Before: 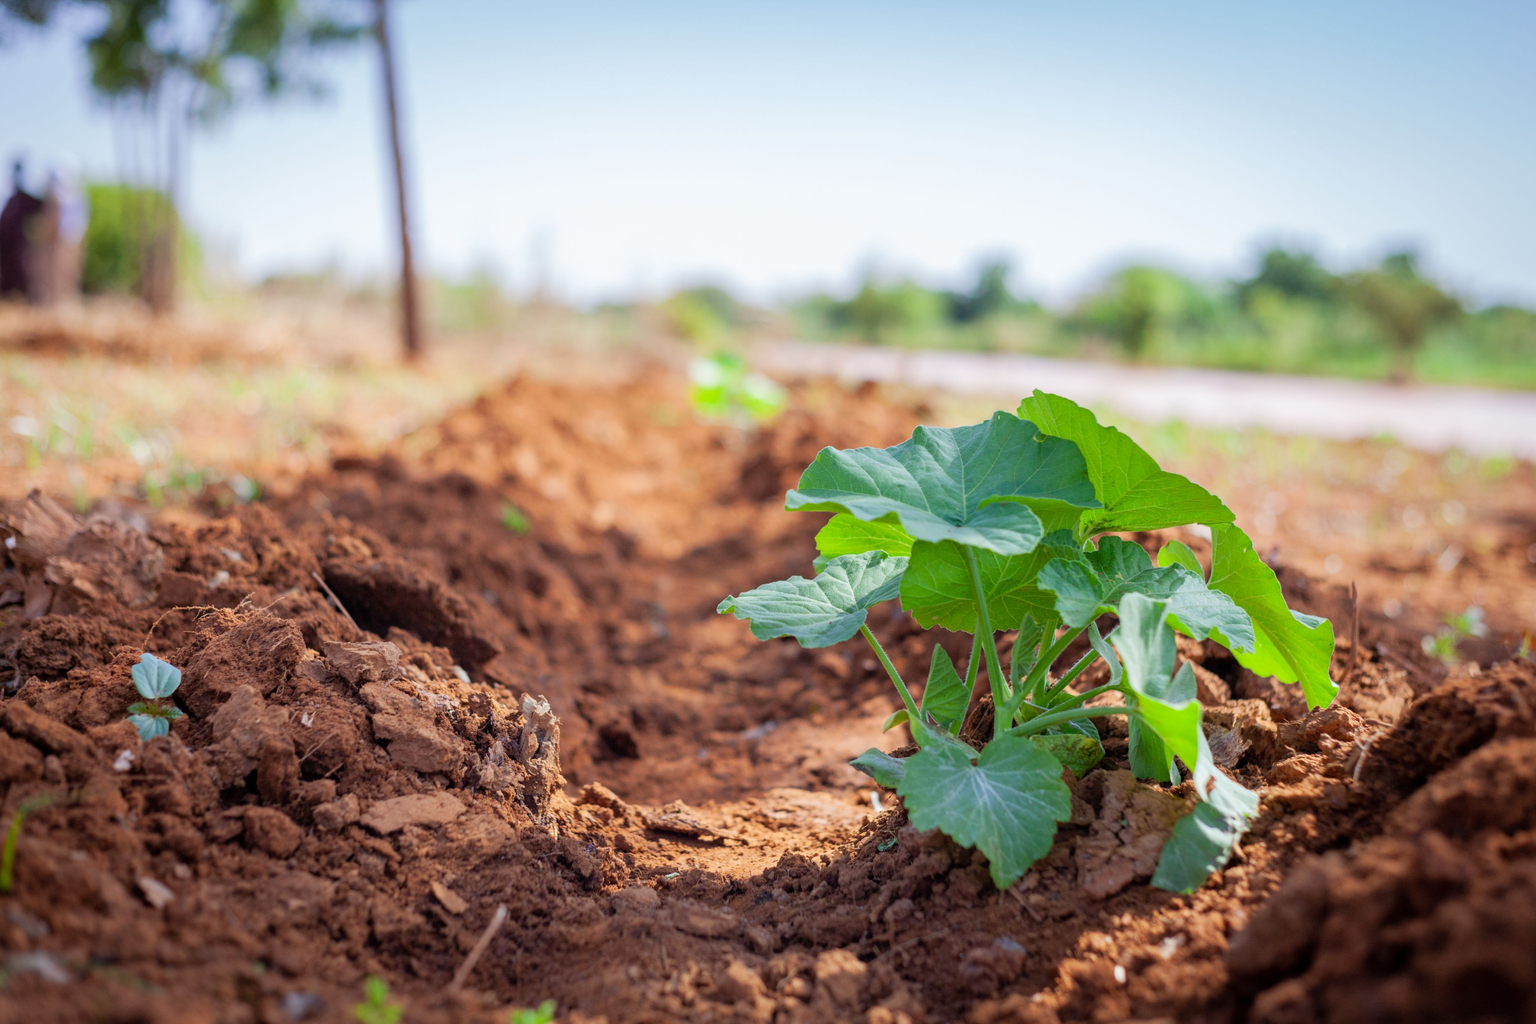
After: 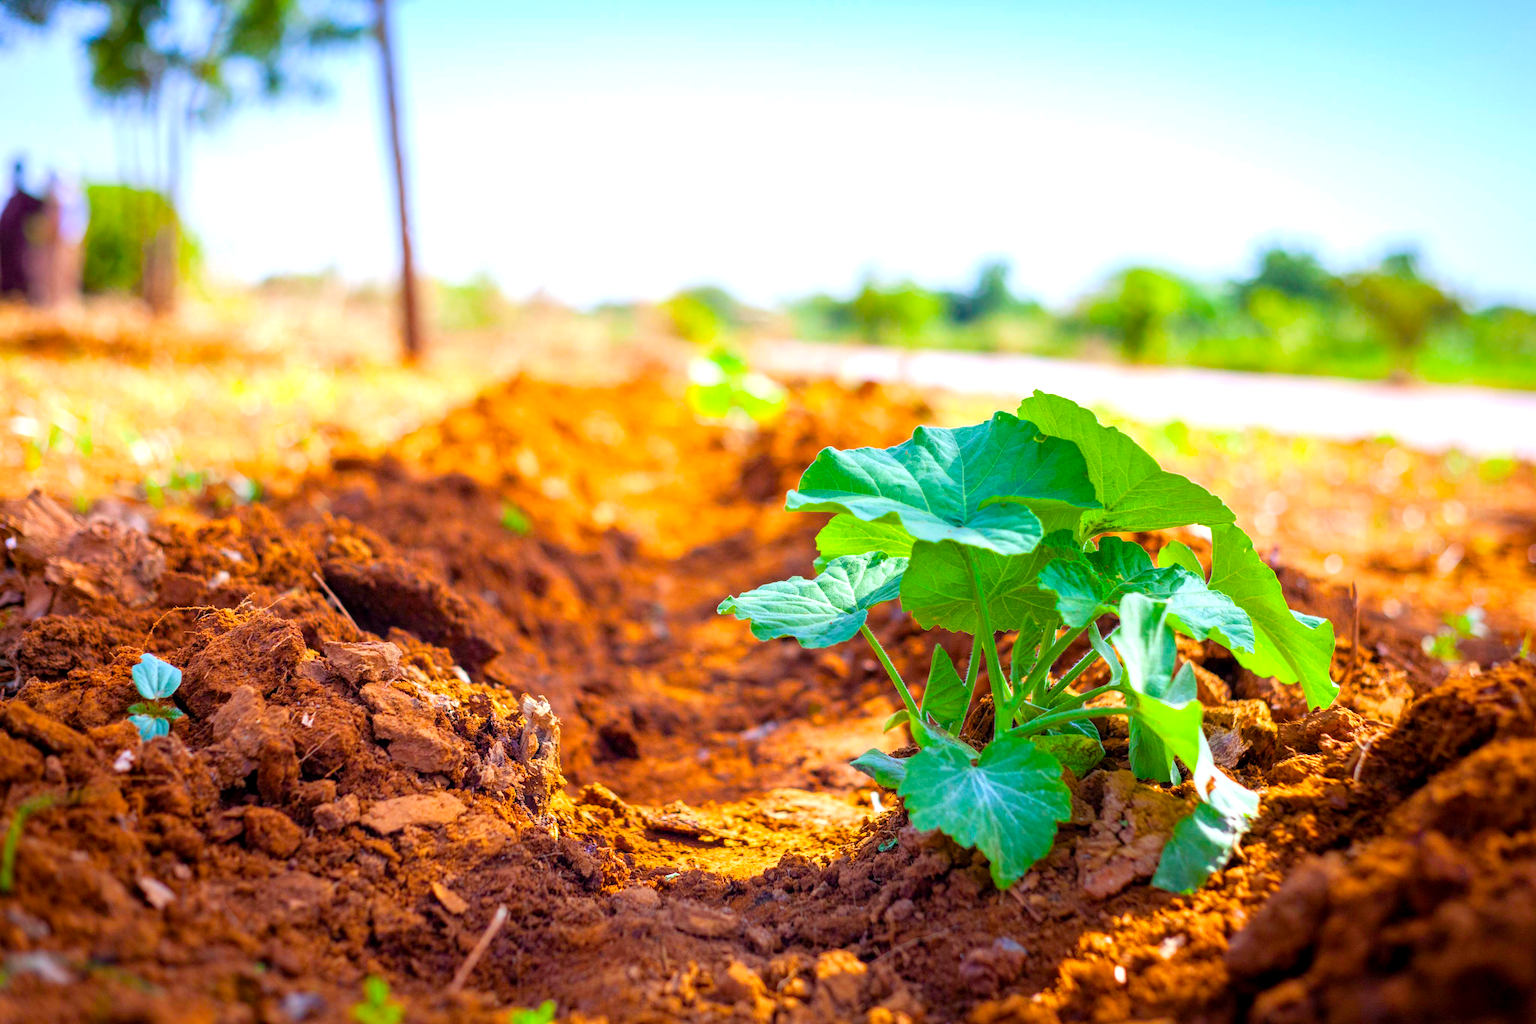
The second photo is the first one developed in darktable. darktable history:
exposure: exposure 0.6 EV, compensate highlight preservation false
color balance rgb: linear chroma grading › global chroma 25%, perceptual saturation grading › global saturation 50%
local contrast: highlights 100%, shadows 100%, detail 120%, midtone range 0.2
